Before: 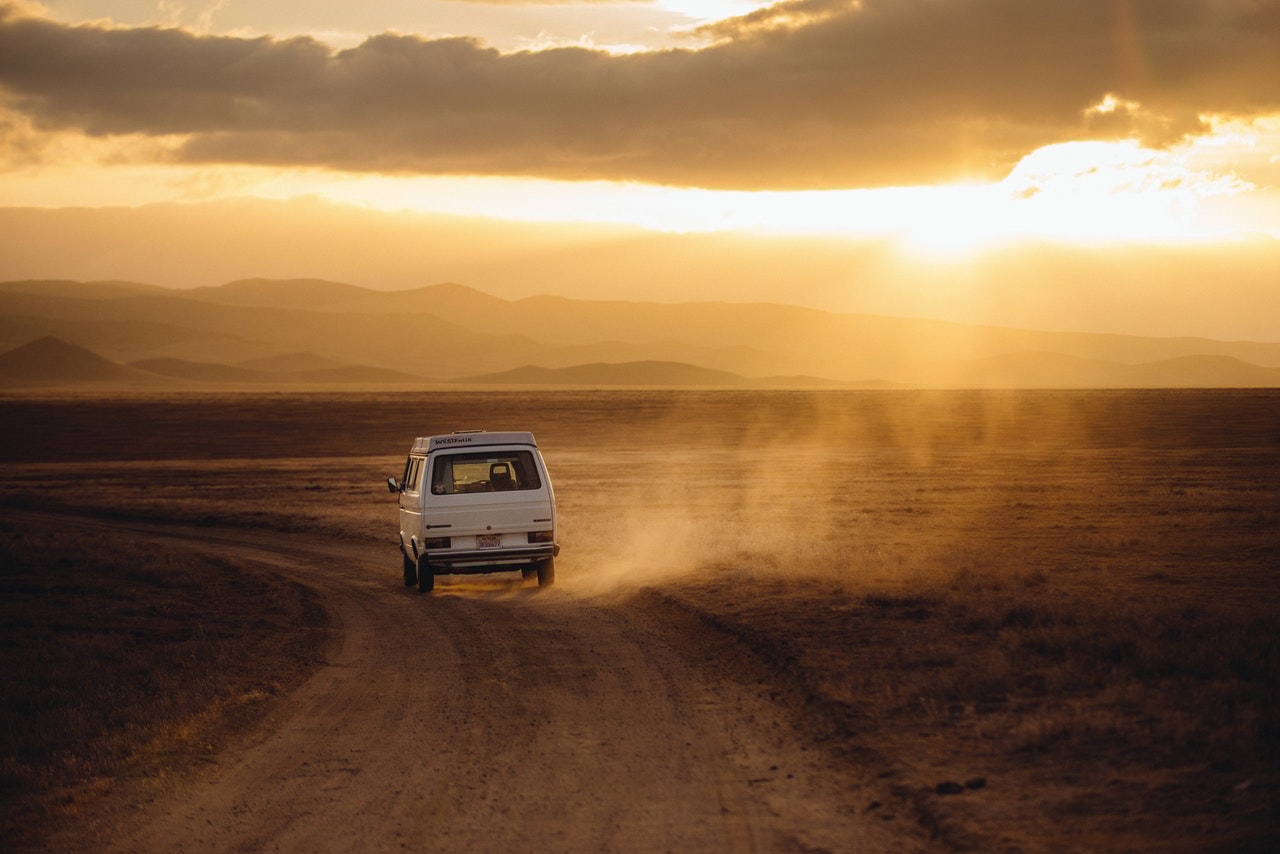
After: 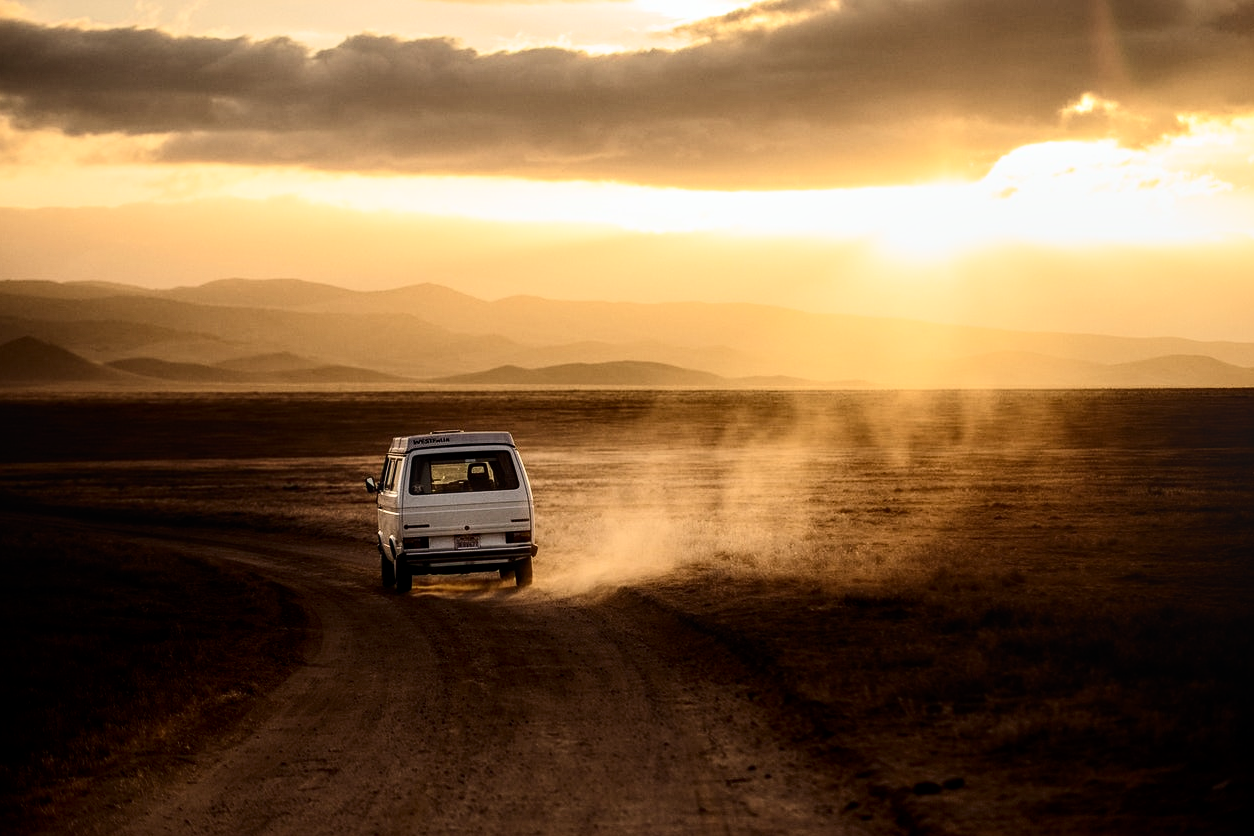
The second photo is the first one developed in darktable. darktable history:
crop: left 1.743%, right 0.268%, bottom 2.011%
contrast brightness saturation: contrast 0.28
sharpen: amount 0.2
filmic rgb: black relative exposure -8.07 EV, white relative exposure 3 EV, hardness 5.35, contrast 1.25
local contrast: on, module defaults
